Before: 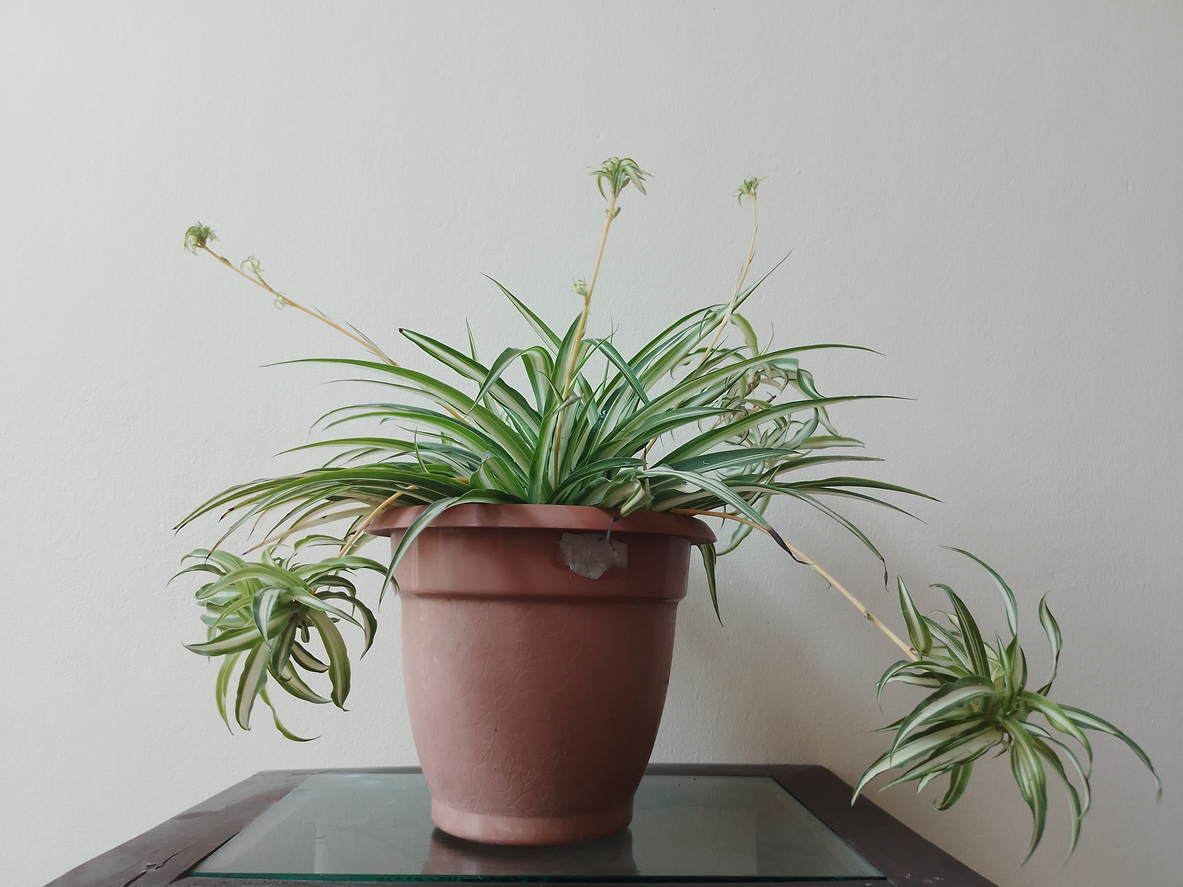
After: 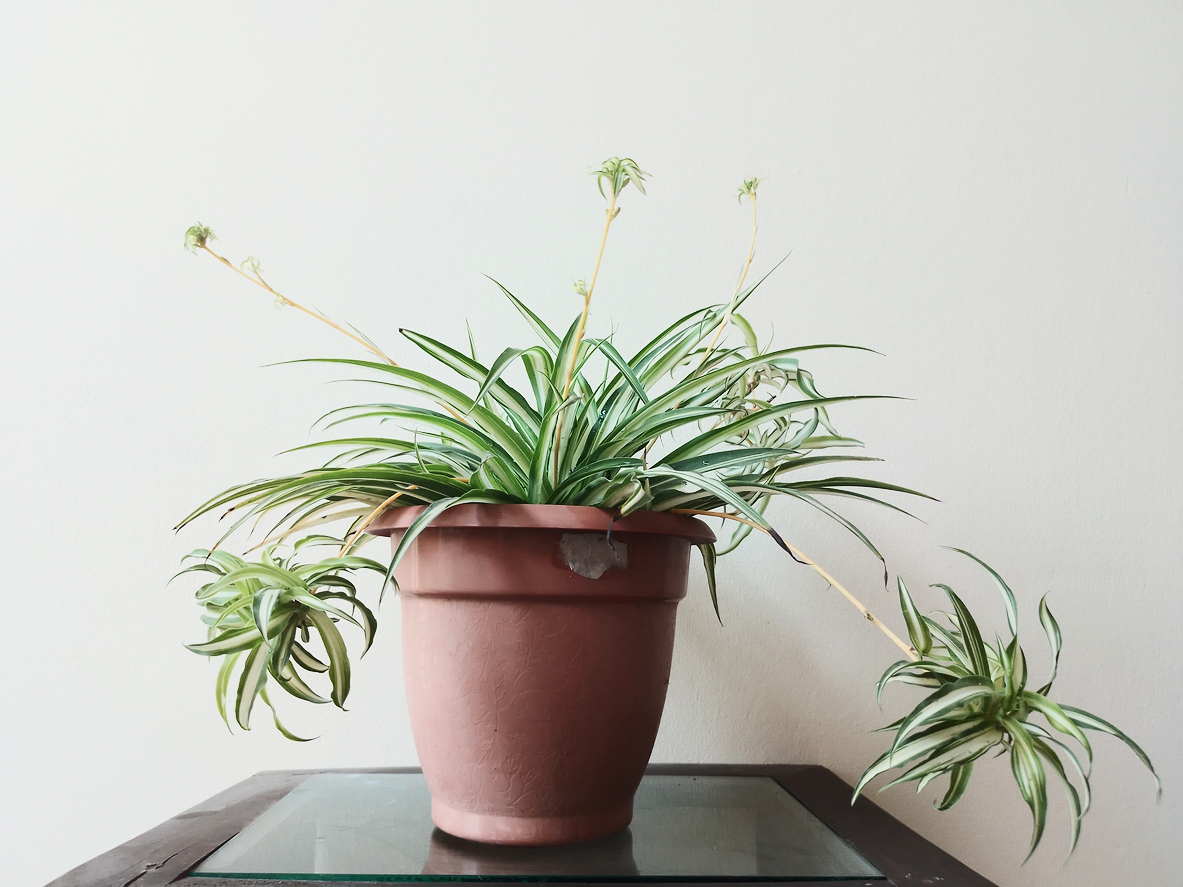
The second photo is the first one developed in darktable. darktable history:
contrast brightness saturation: contrast 0.151, brightness -0.015, saturation 0.097
tone curve: curves: ch0 [(0, 0) (0.003, 0.003) (0.011, 0.014) (0.025, 0.033) (0.044, 0.06) (0.069, 0.096) (0.1, 0.132) (0.136, 0.174) (0.177, 0.226) (0.224, 0.282) (0.277, 0.352) (0.335, 0.435) (0.399, 0.524) (0.468, 0.615) (0.543, 0.695) (0.623, 0.771) (0.709, 0.835) (0.801, 0.894) (0.898, 0.944) (1, 1)], color space Lab, independent channels, preserve colors none
